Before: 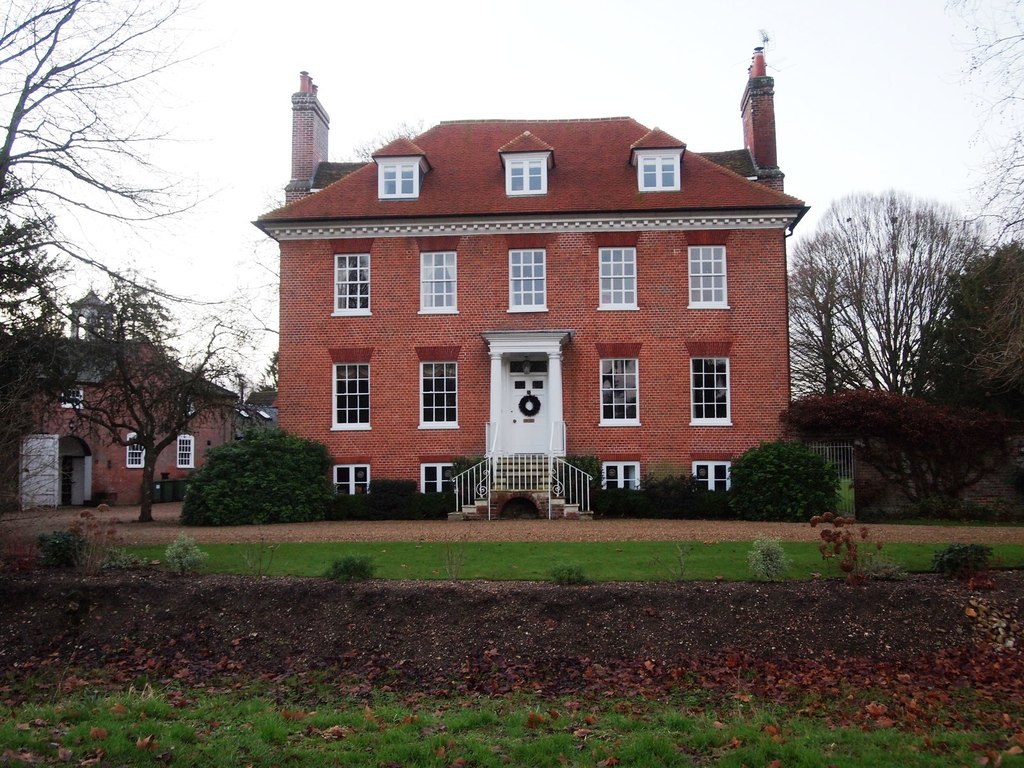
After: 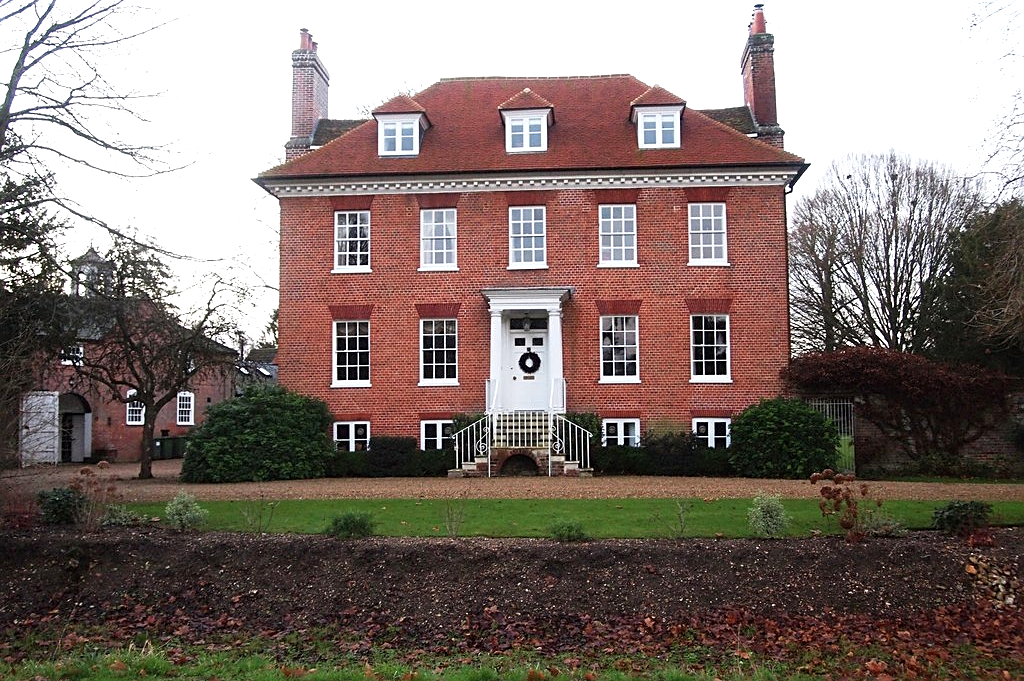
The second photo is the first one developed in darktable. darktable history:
sharpen: on, module defaults
exposure: black level correction 0, exposure 0.5 EV, compensate highlight preservation false
crop and rotate: top 5.609%, bottom 5.609%
